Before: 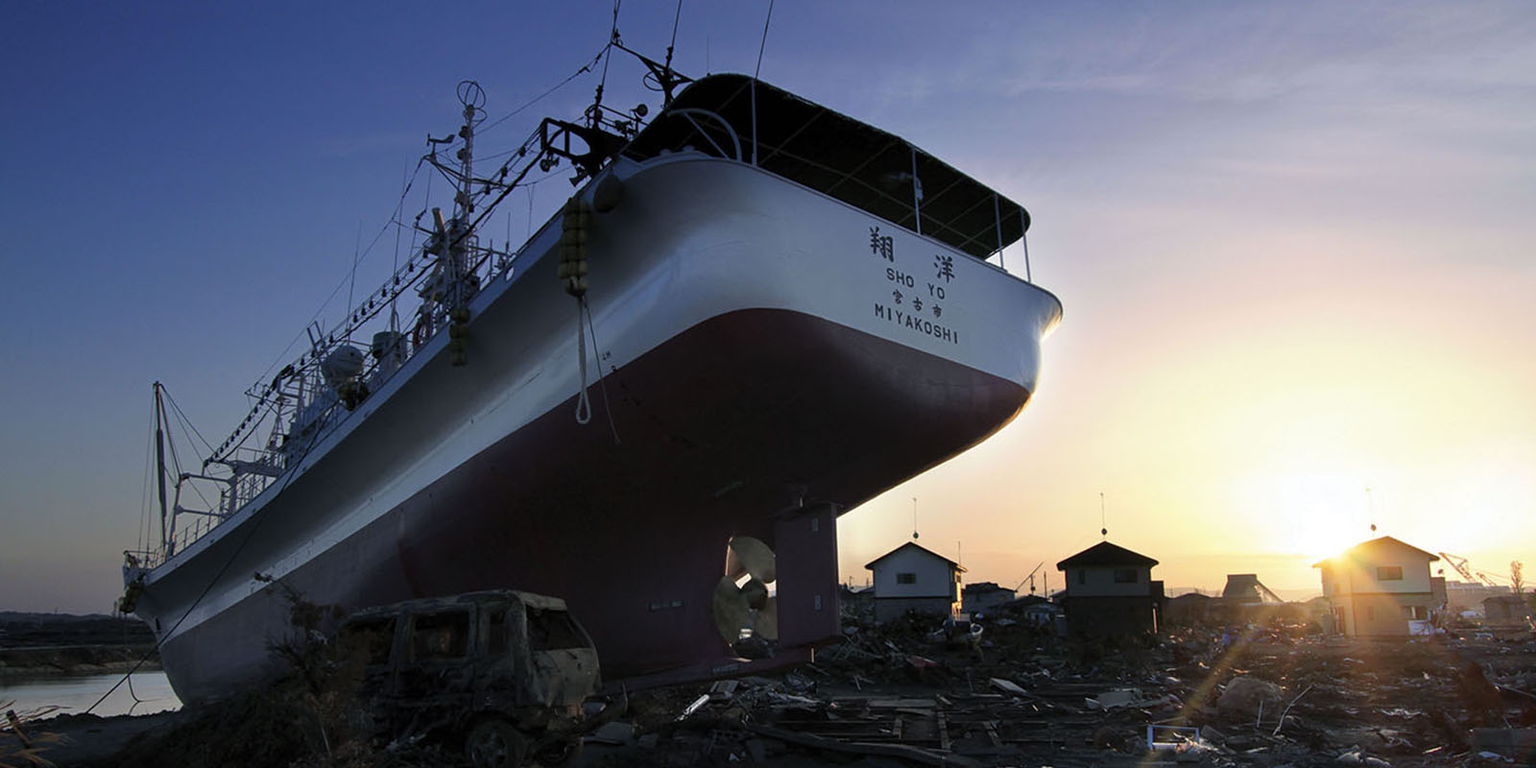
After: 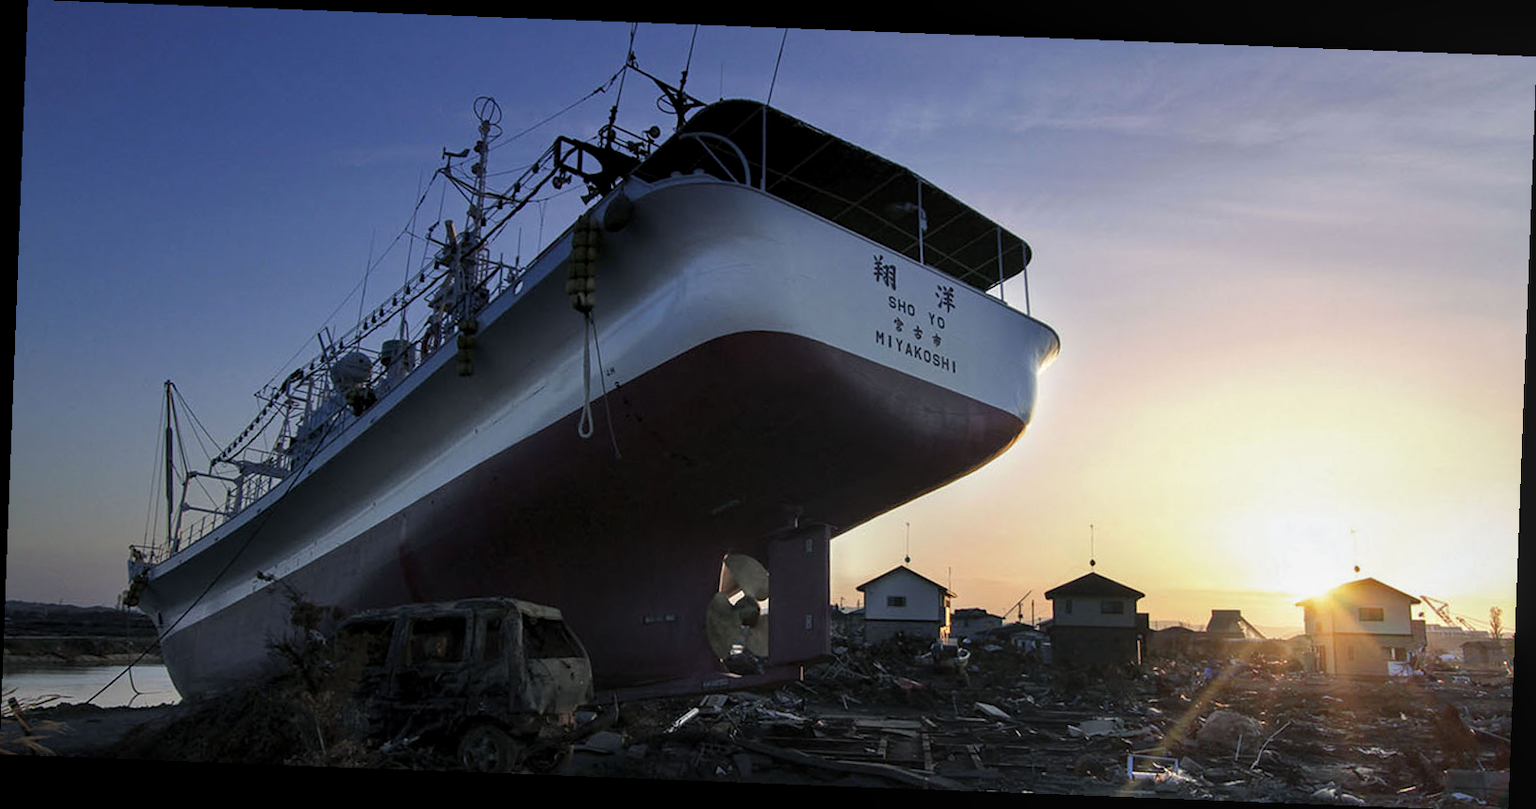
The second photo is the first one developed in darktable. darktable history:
rotate and perspective: rotation 2.17°, automatic cropping off
local contrast: on, module defaults
